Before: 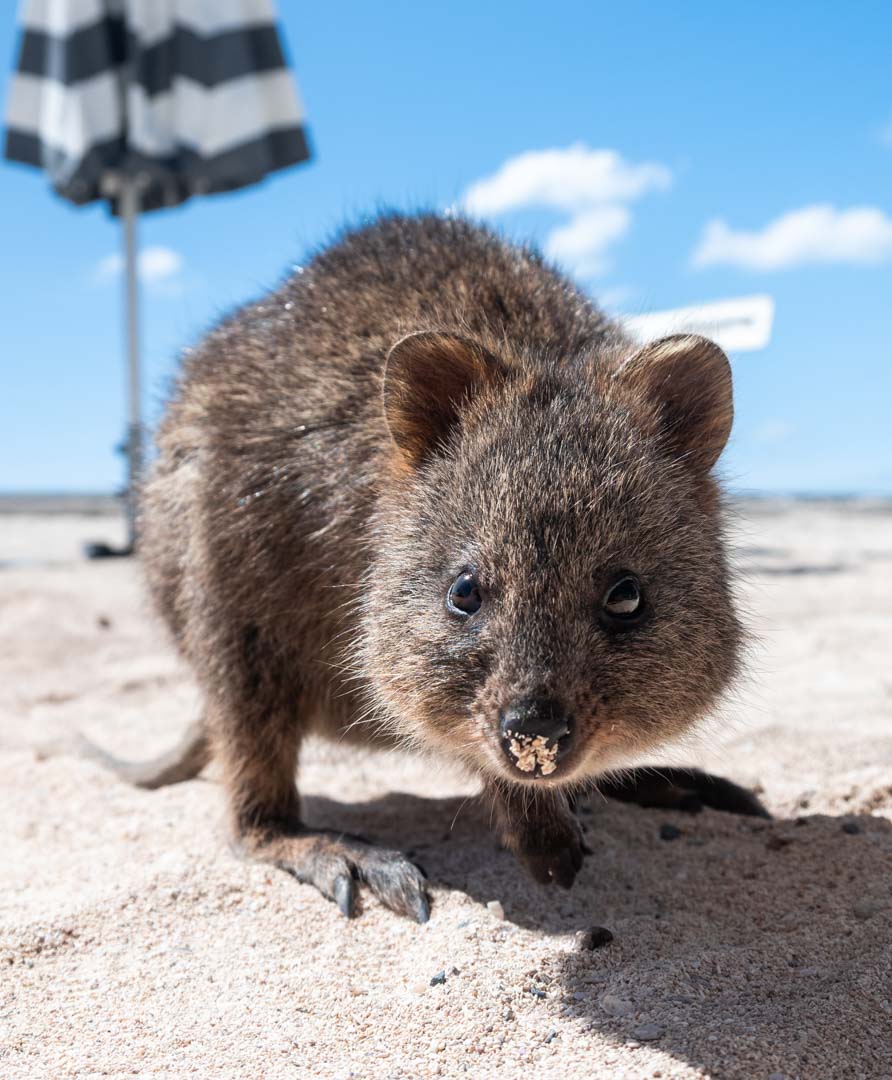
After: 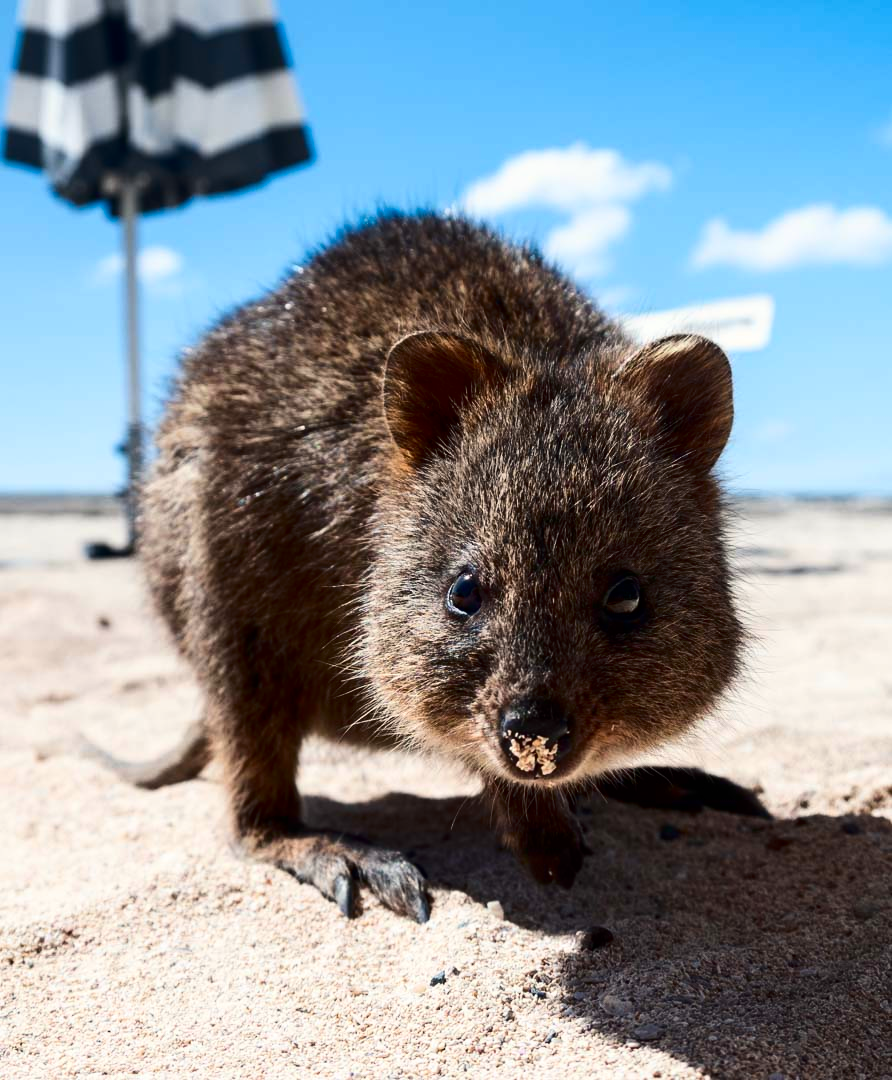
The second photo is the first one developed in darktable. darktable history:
color correction: highlights b* 3
contrast brightness saturation: contrast 0.22, brightness -0.19, saturation 0.24
